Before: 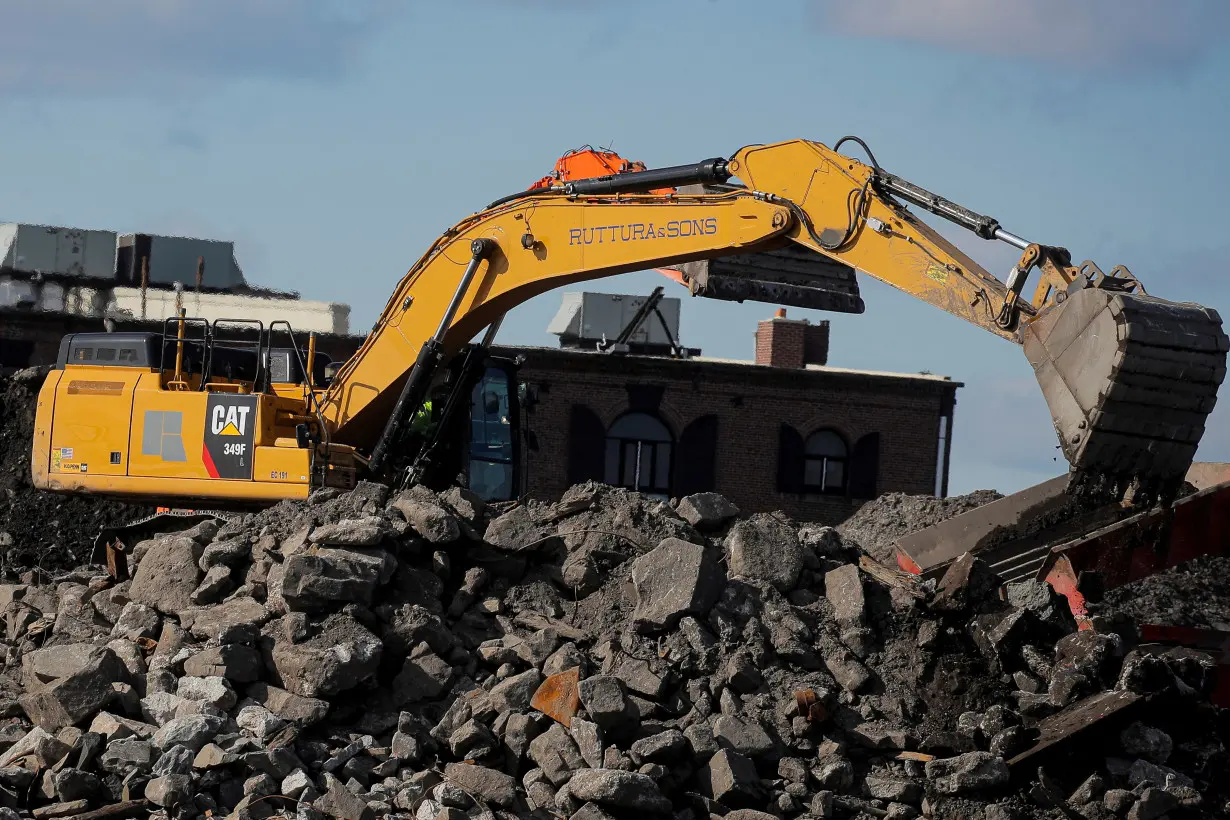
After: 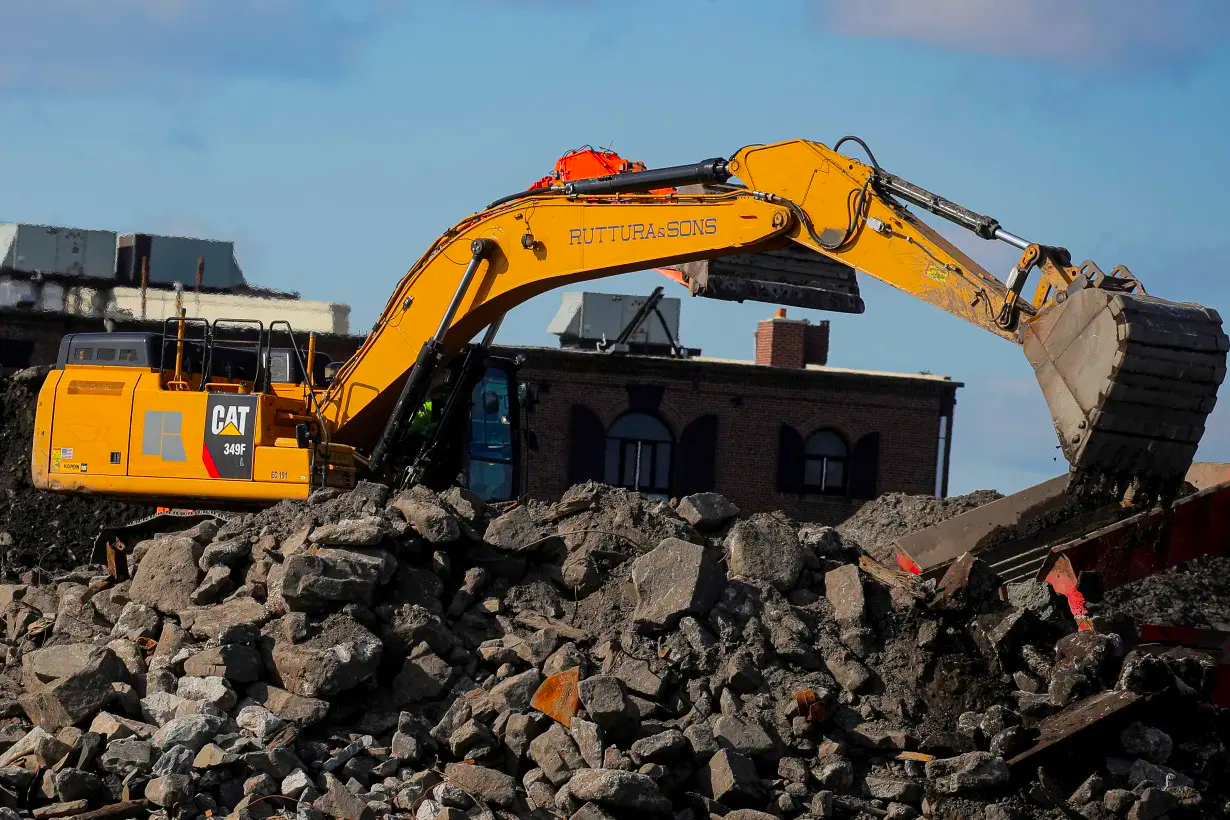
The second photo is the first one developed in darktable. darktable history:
tone equalizer: on, module defaults
contrast brightness saturation: saturation 0.507
